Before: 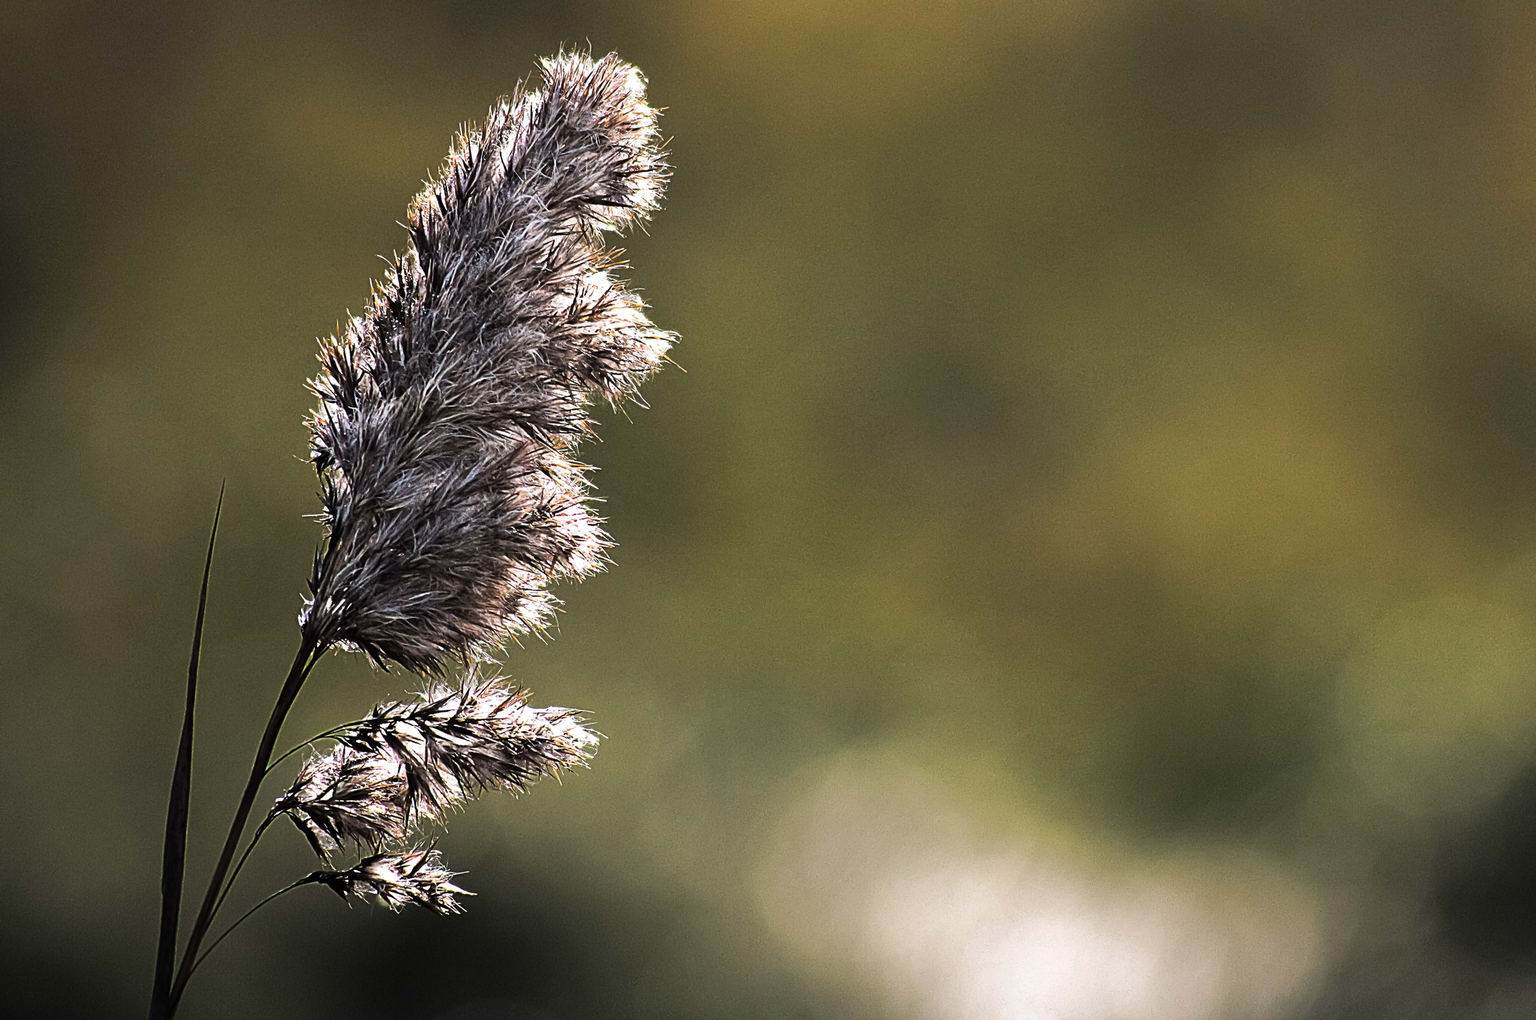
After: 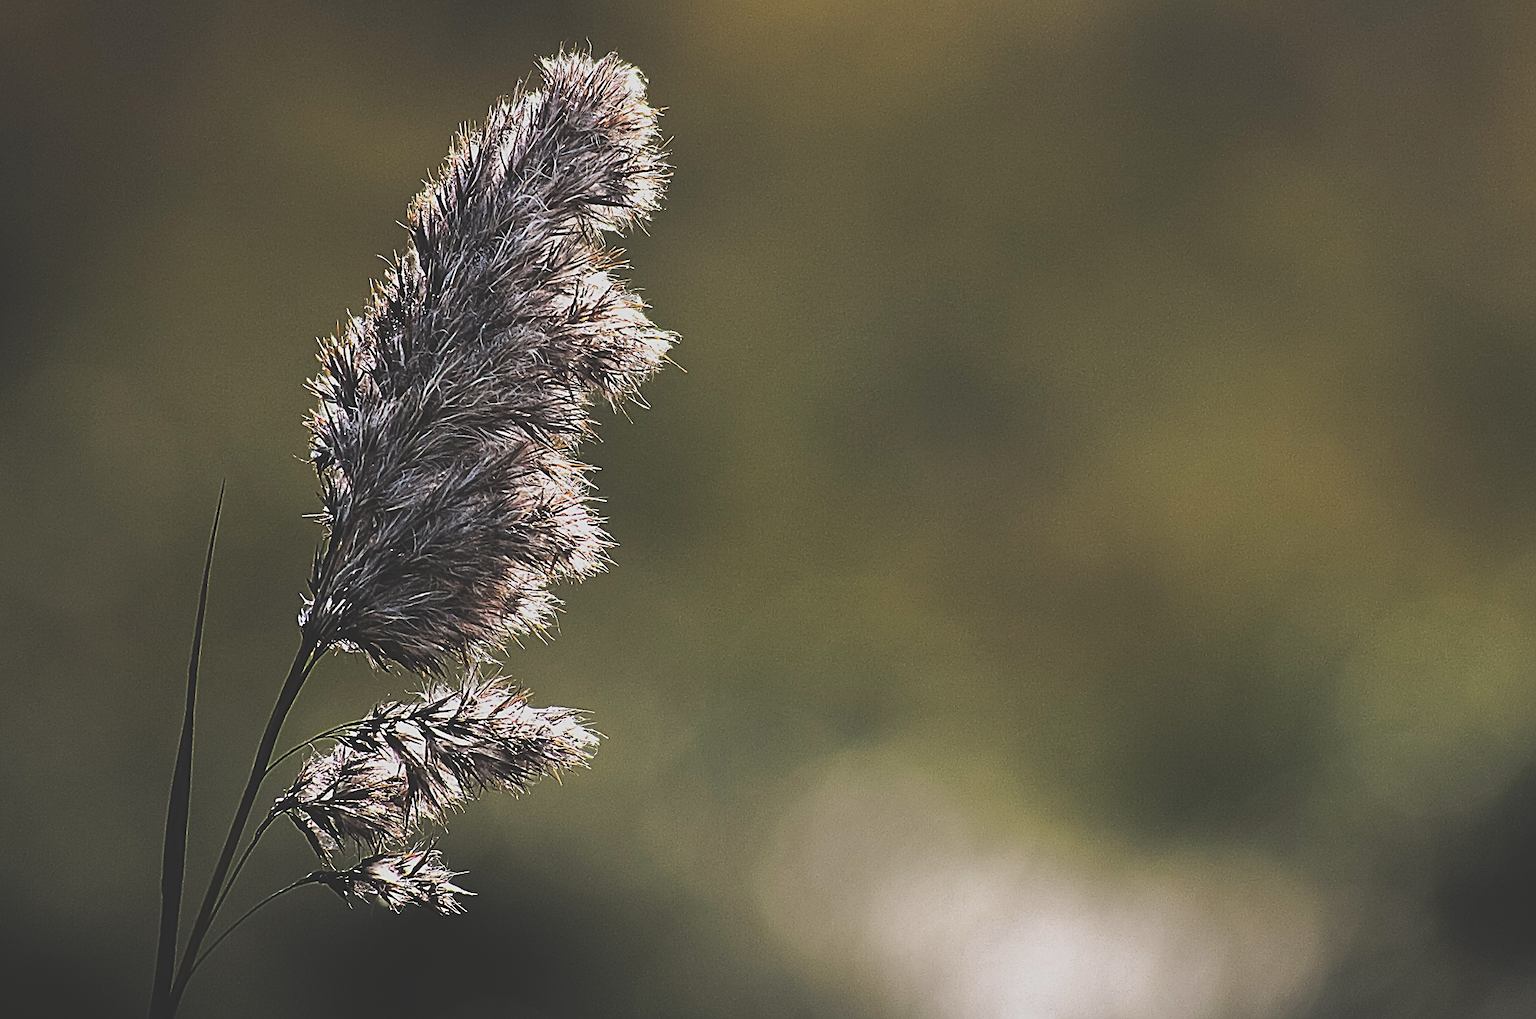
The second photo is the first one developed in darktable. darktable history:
exposure: black level correction -0.036, exposure -0.495 EV, compensate highlight preservation false
sharpen: amount 0.49
